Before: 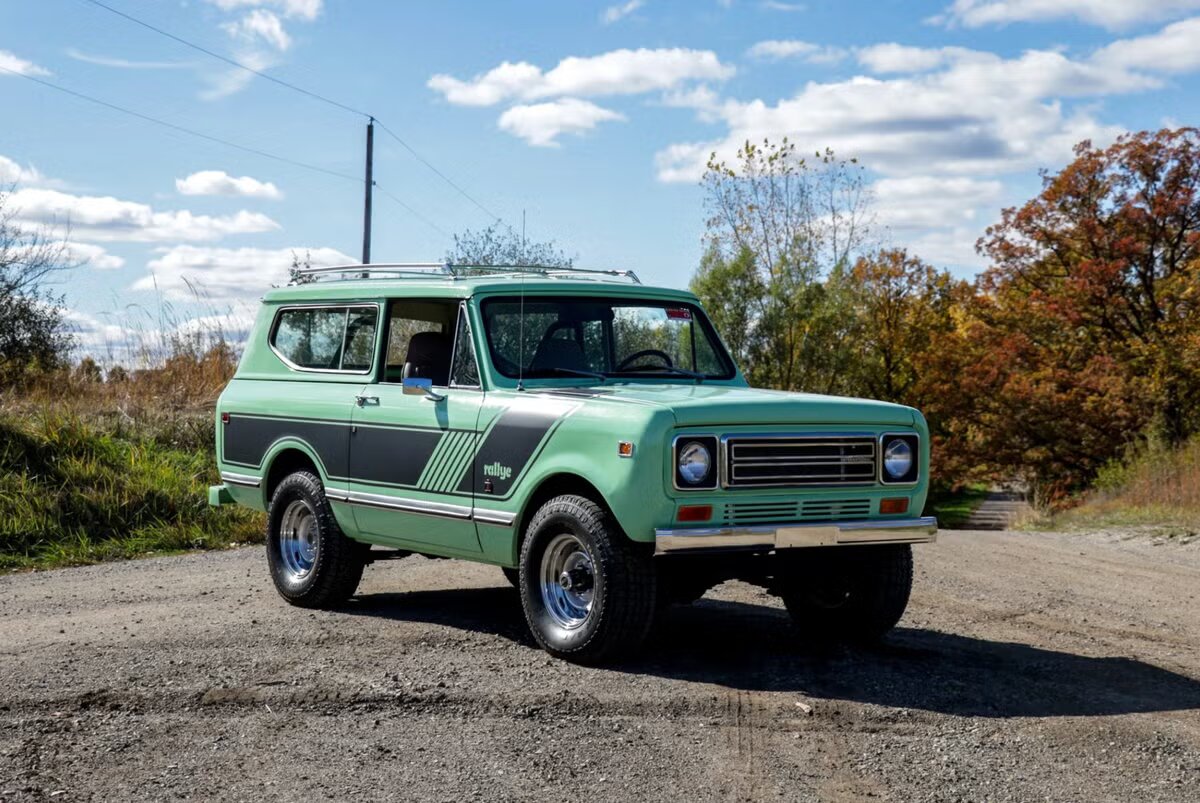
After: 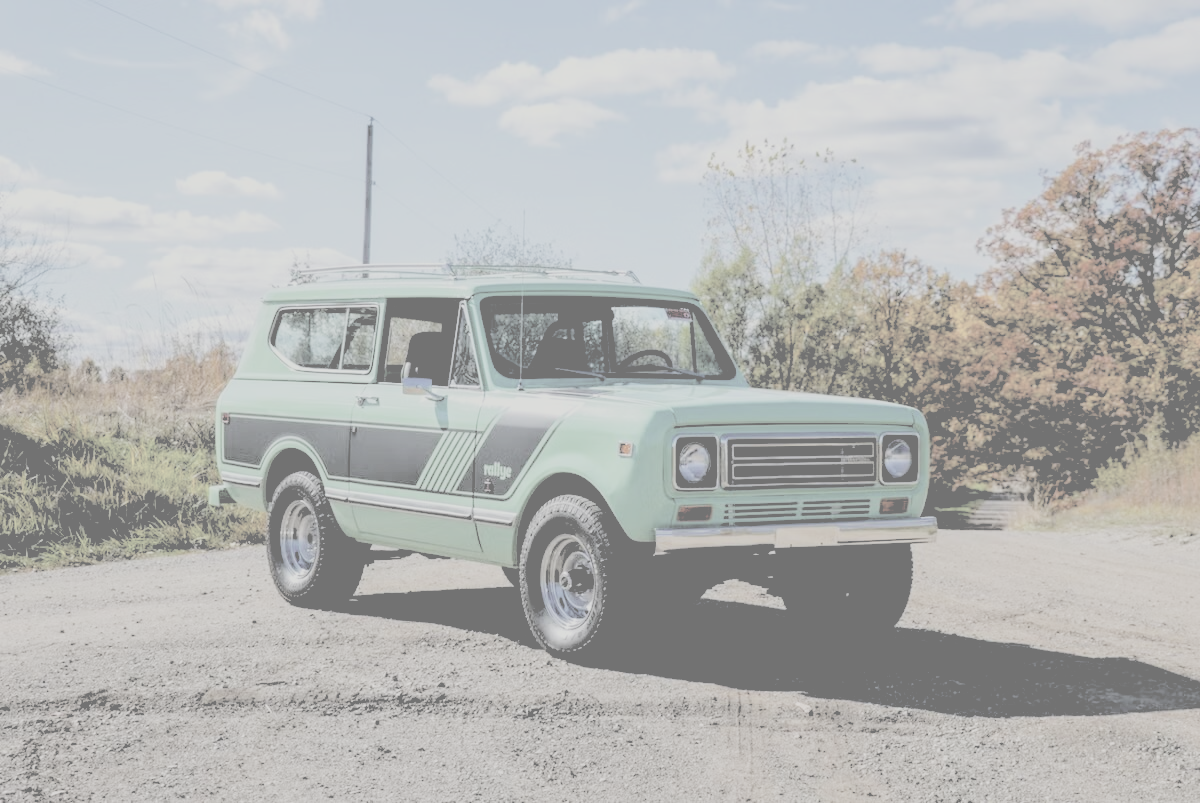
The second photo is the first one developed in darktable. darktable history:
contrast brightness saturation: contrast -0.32, brightness 0.75, saturation -0.78
filmic rgb: black relative exposure -7.65 EV, white relative exposure 4.56 EV, hardness 3.61
color balance rgb: perceptual saturation grading › global saturation 25%, global vibrance 20%
split-toning: shadows › saturation 0.61, highlights › saturation 0.58, balance -28.74, compress 87.36%
white balance: red 1, blue 1
rgb levels: preserve colors sum RGB, levels [[0.038, 0.433, 0.934], [0, 0.5, 1], [0, 0.5, 1]]
